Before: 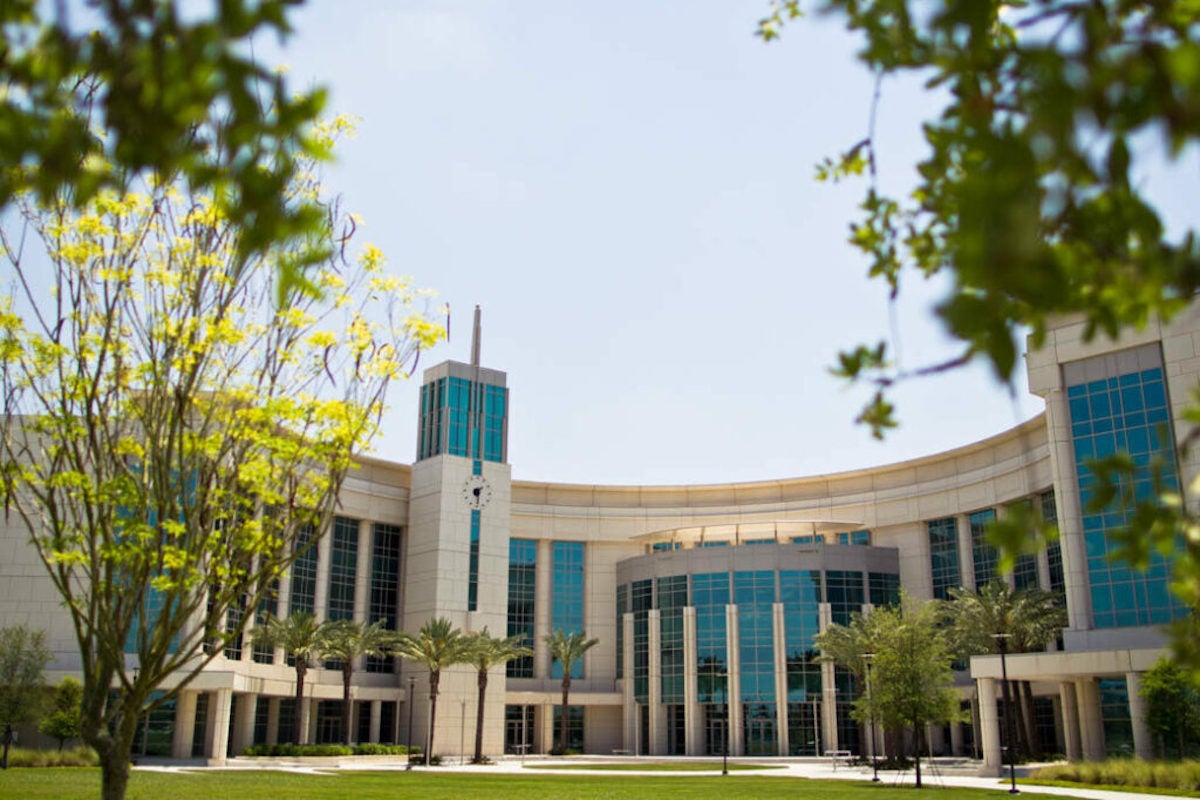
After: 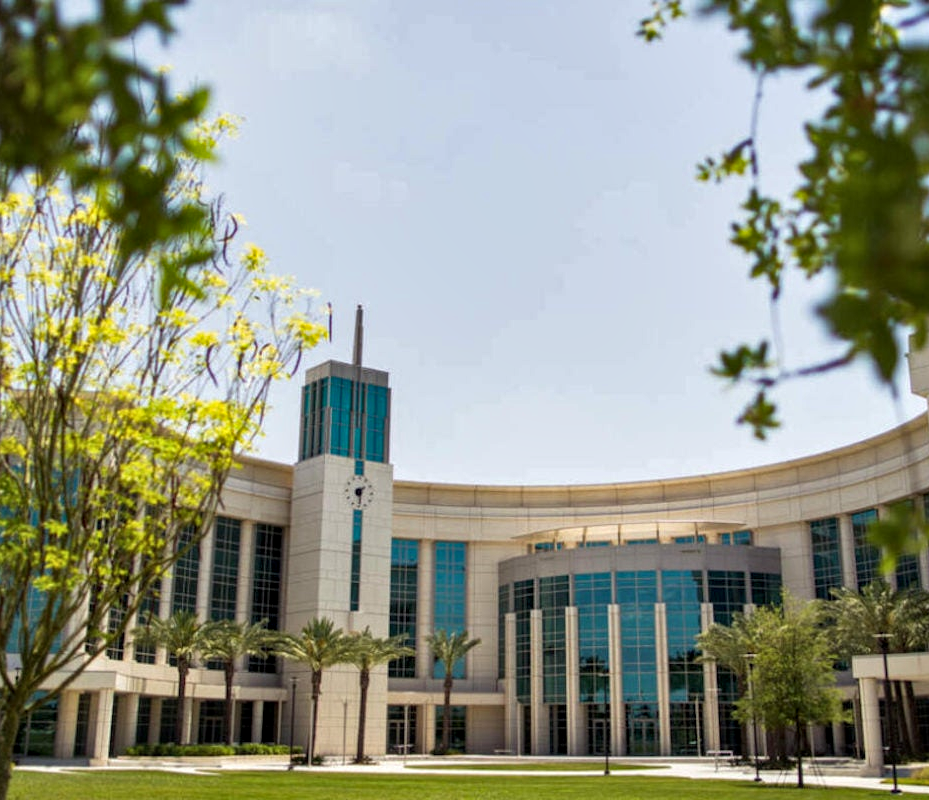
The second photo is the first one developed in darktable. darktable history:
local contrast: on, module defaults
crop: left 9.845%, right 12.7%
shadows and highlights: low approximation 0.01, soften with gaussian
